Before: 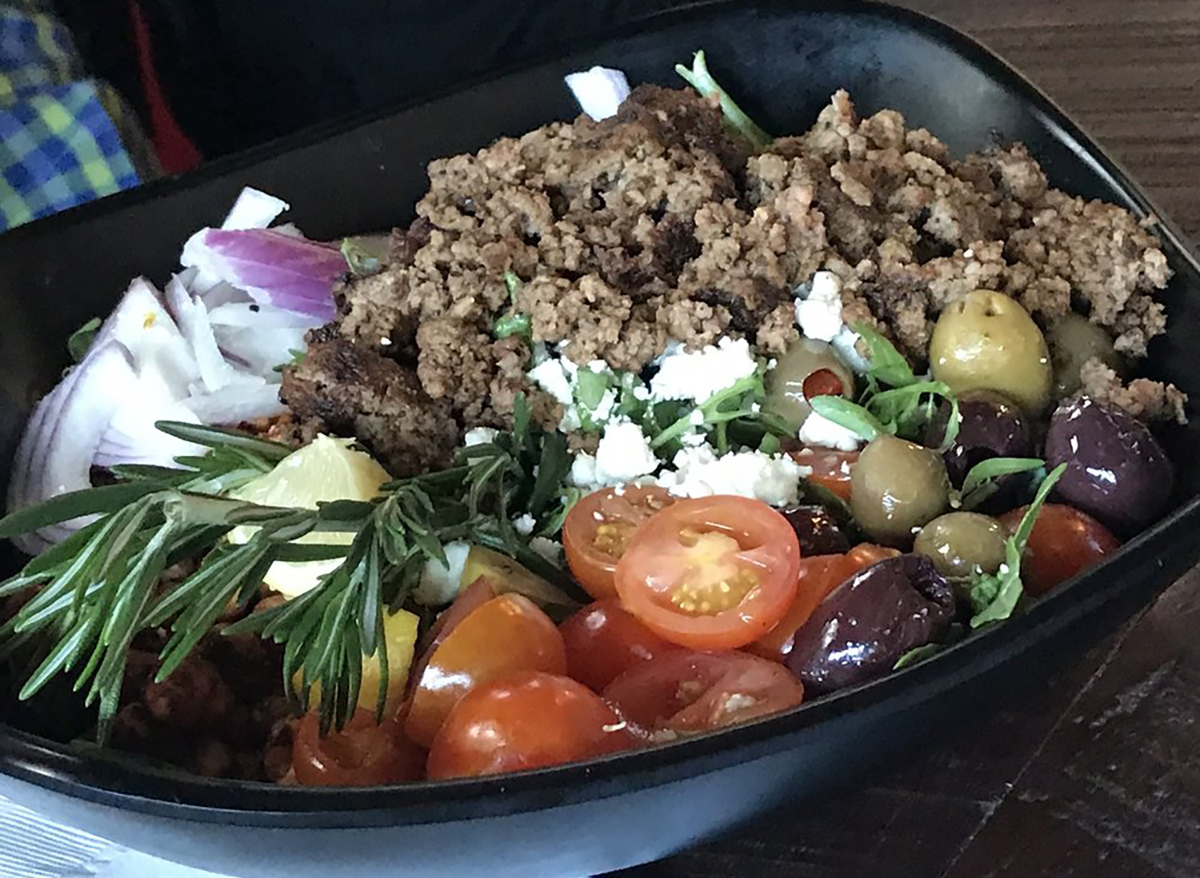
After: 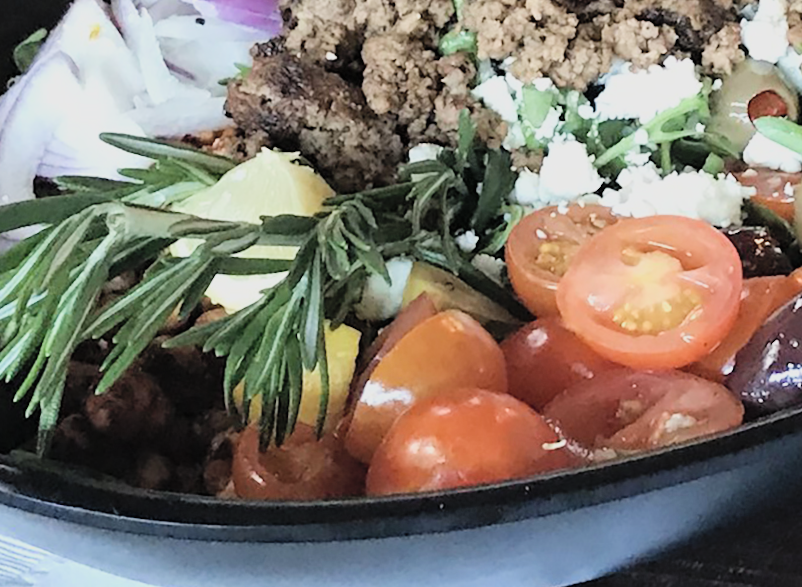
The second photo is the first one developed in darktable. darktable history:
crop and rotate: angle -0.82°, left 3.85%, top 31.828%, right 27.992%
exposure: exposure 0.161 EV, compensate highlight preservation false
contrast brightness saturation: contrast 0.14, brightness 0.21
filmic rgb: black relative exposure -16 EV, white relative exposure 6.12 EV, hardness 5.22
